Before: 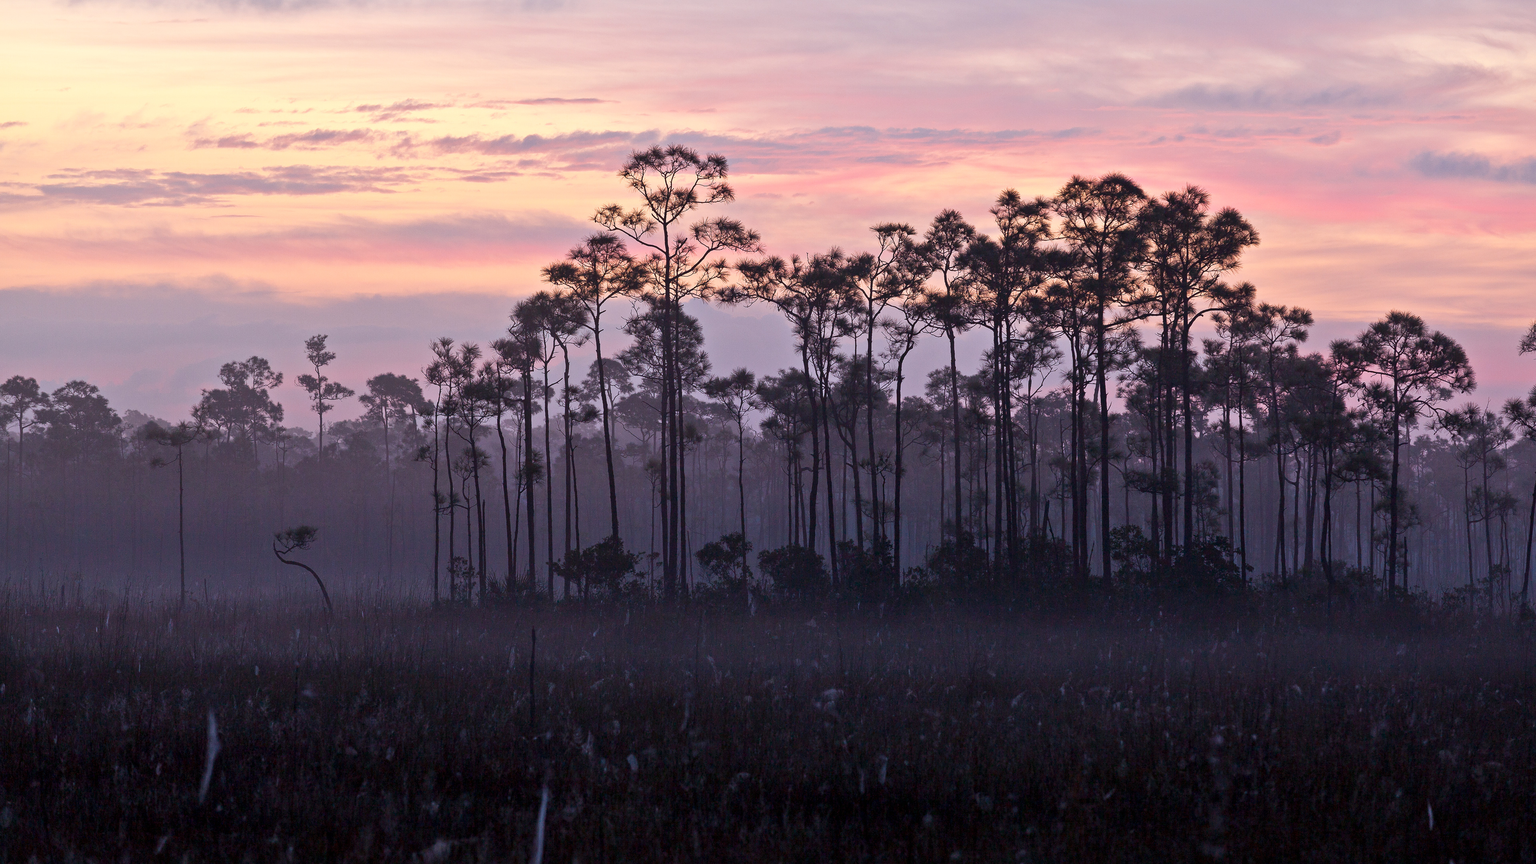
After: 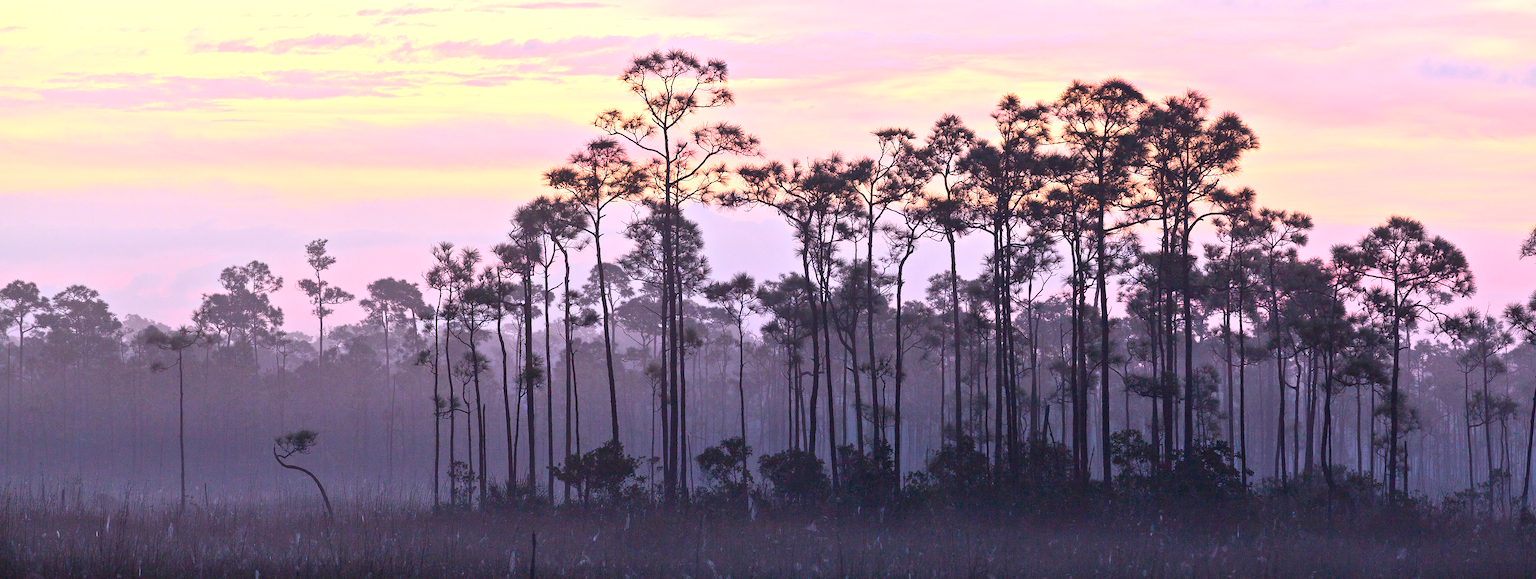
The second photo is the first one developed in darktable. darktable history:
crop: top 11.142%, bottom 21.77%
contrast brightness saturation: contrast 0.2, brightness 0.156, saturation 0.22
exposure: black level correction 0, exposure 0.685 EV, compensate highlight preservation false
